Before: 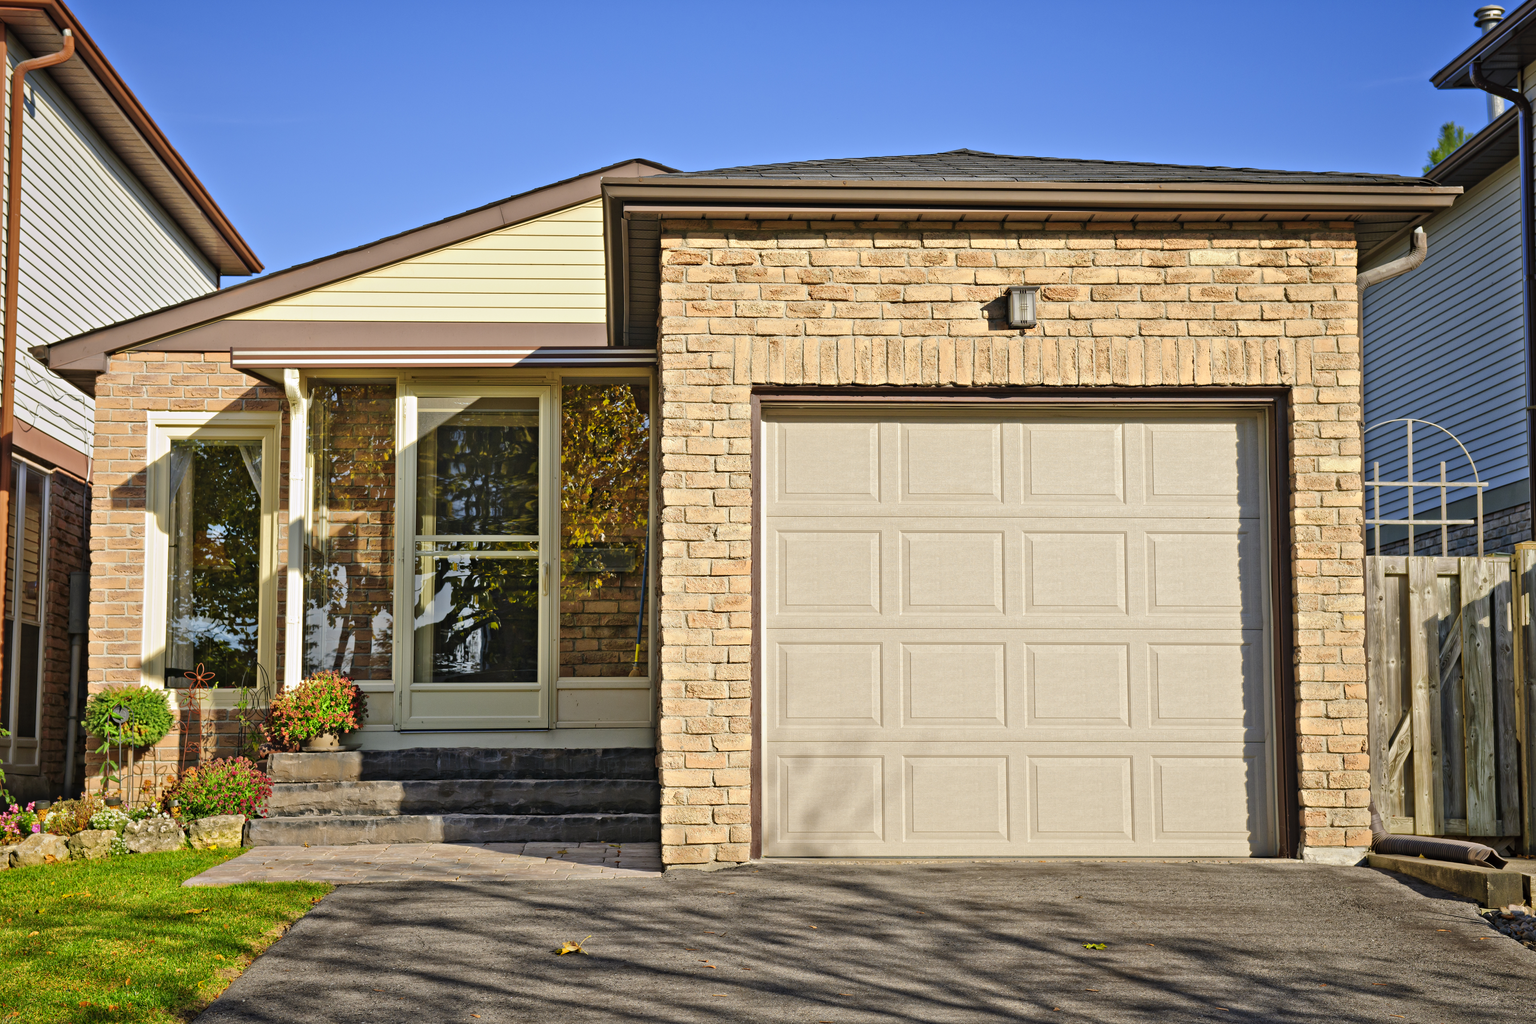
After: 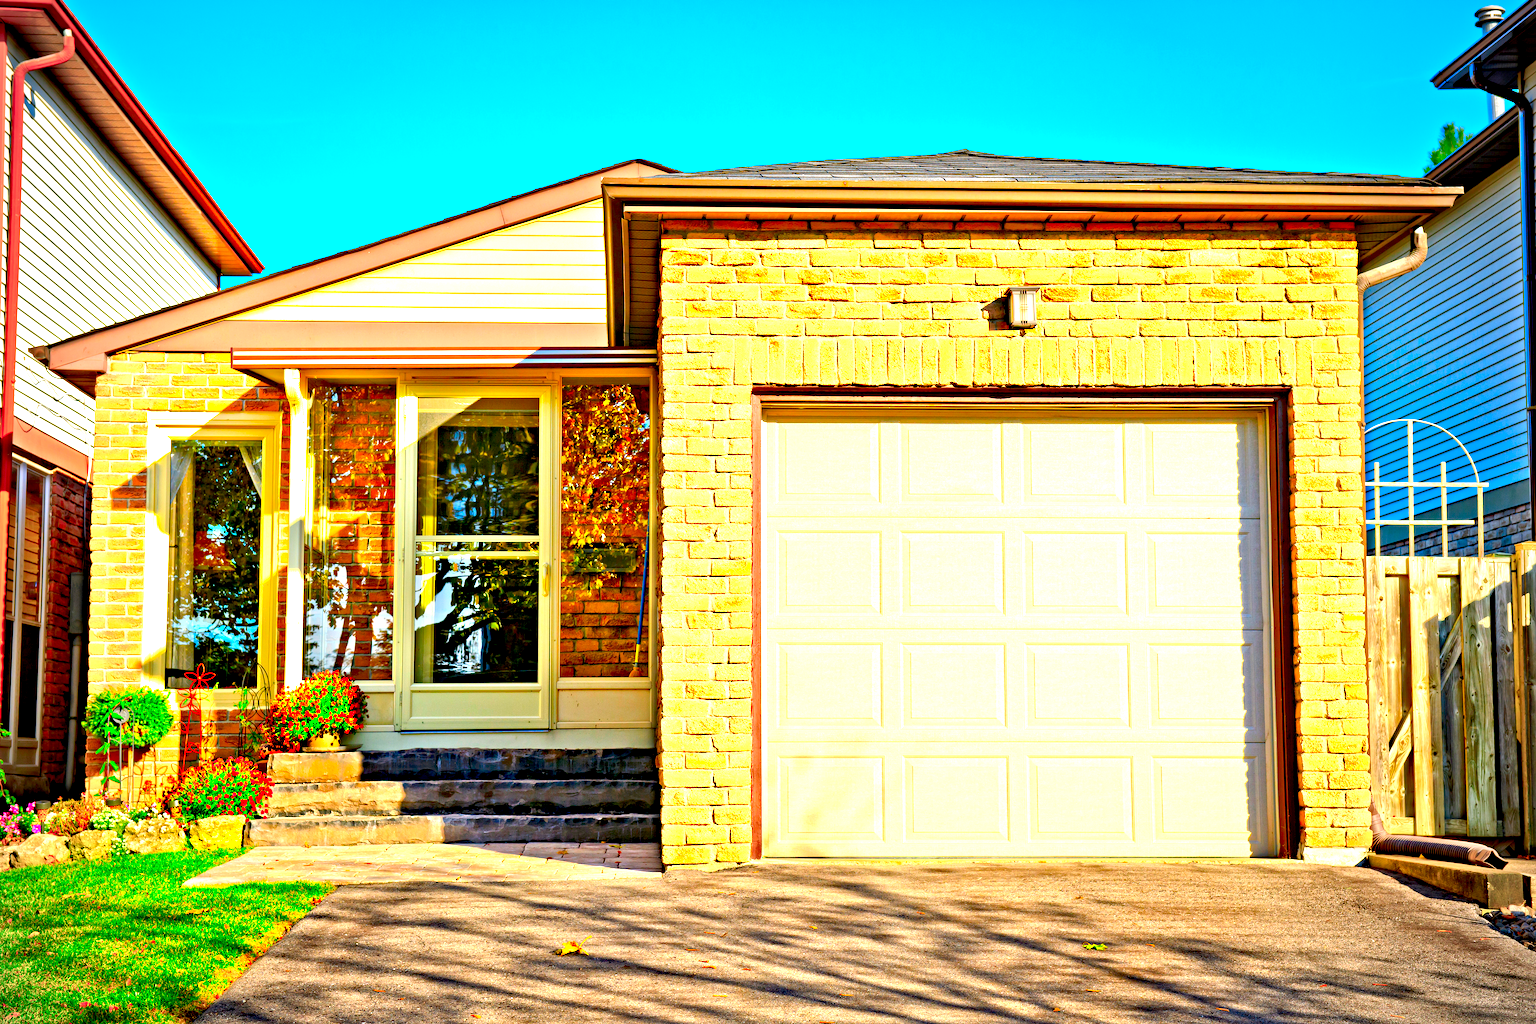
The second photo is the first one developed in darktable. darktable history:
color correction: highlights b* 0.055, saturation 2.2
vignetting: on, module defaults
exposure: black level correction 0.009, exposure 1.436 EV, compensate highlight preservation false
